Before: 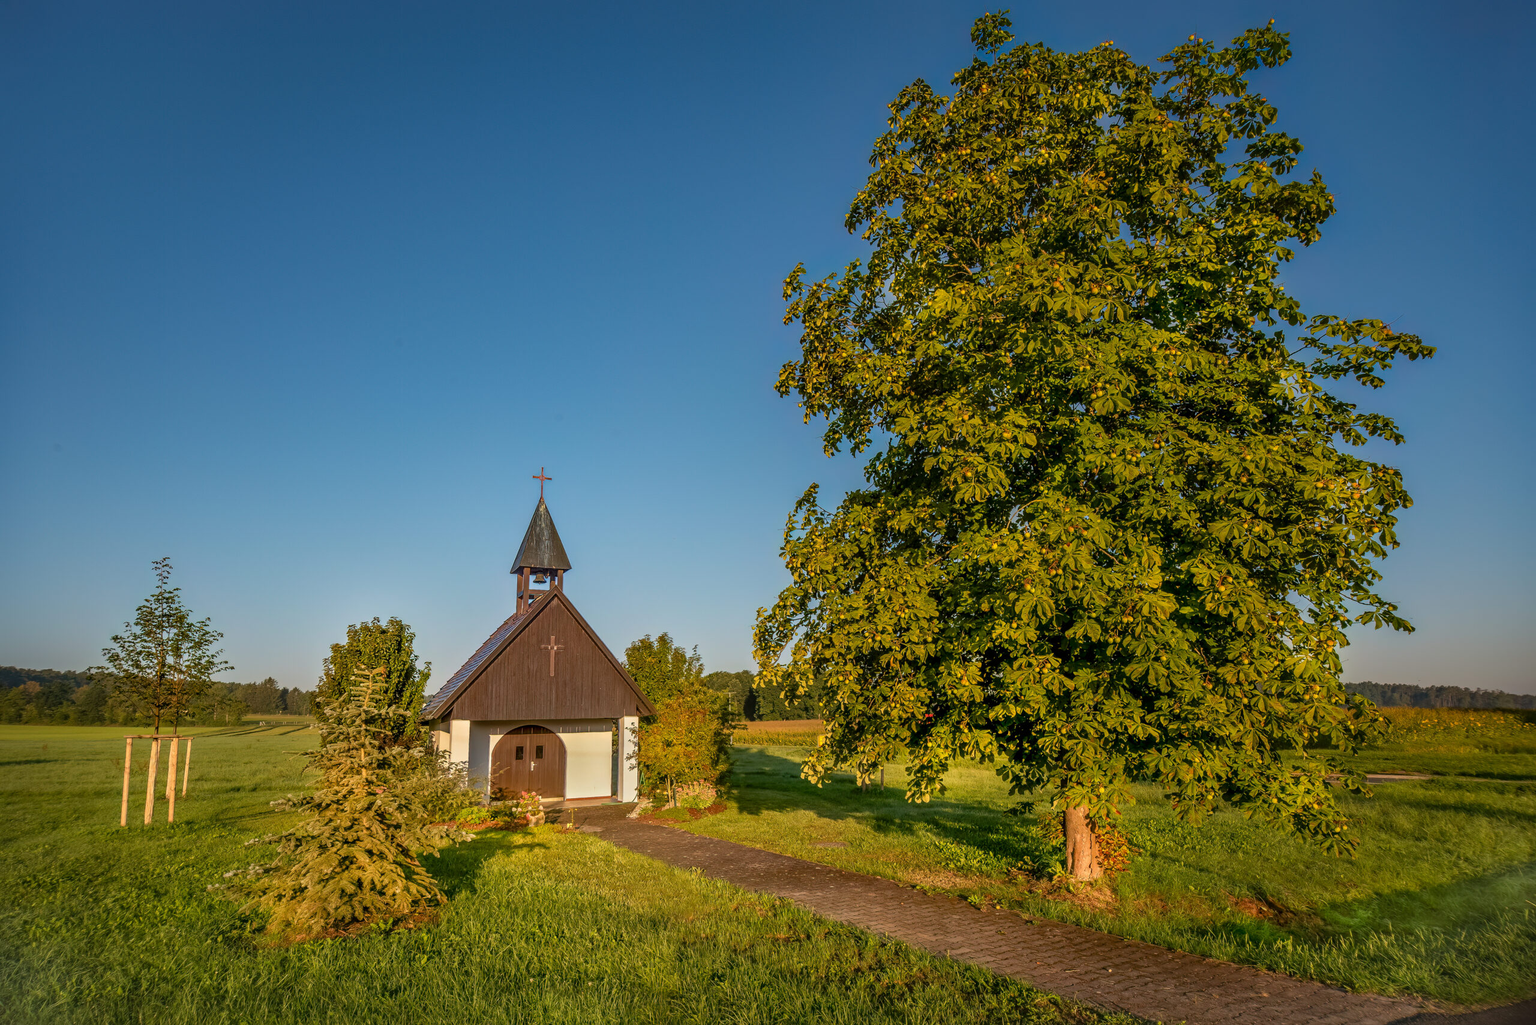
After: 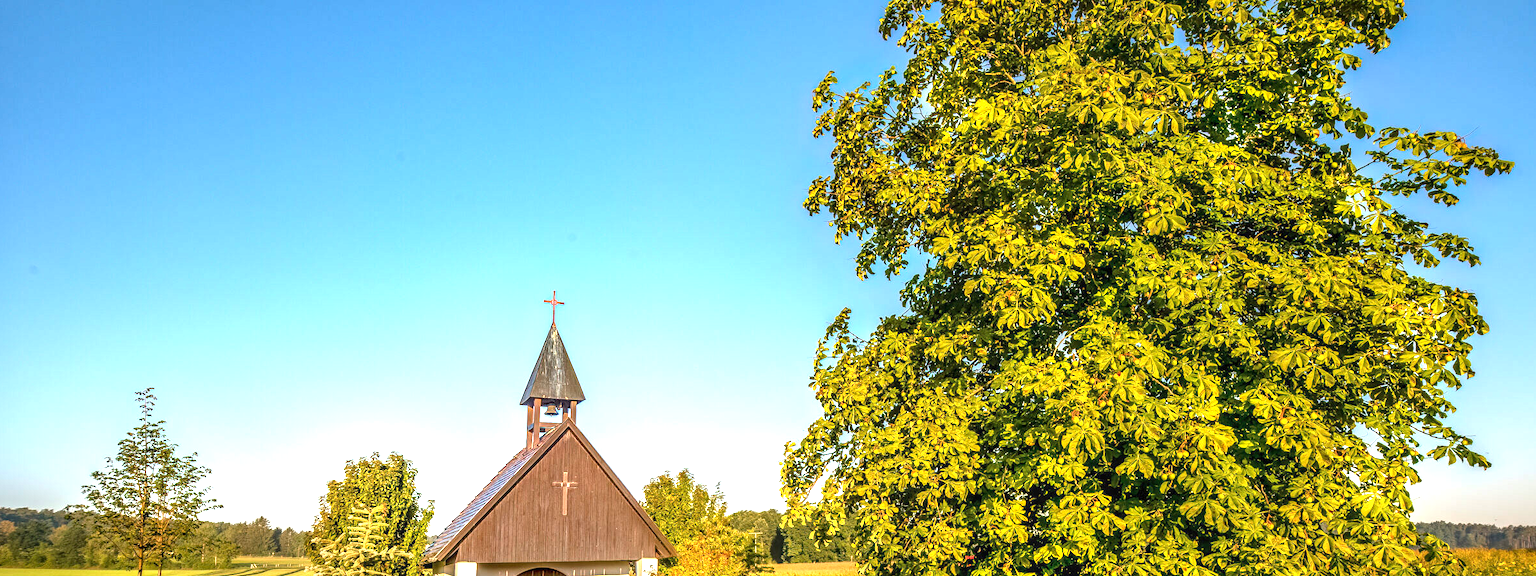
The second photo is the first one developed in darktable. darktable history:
exposure: black level correction 0, exposure 0.7 EV, compensate exposure bias true, compensate highlight preservation false
crop: left 1.744%, top 19.225%, right 5.069%, bottom 28.357%
local contrast: on, module defaults
